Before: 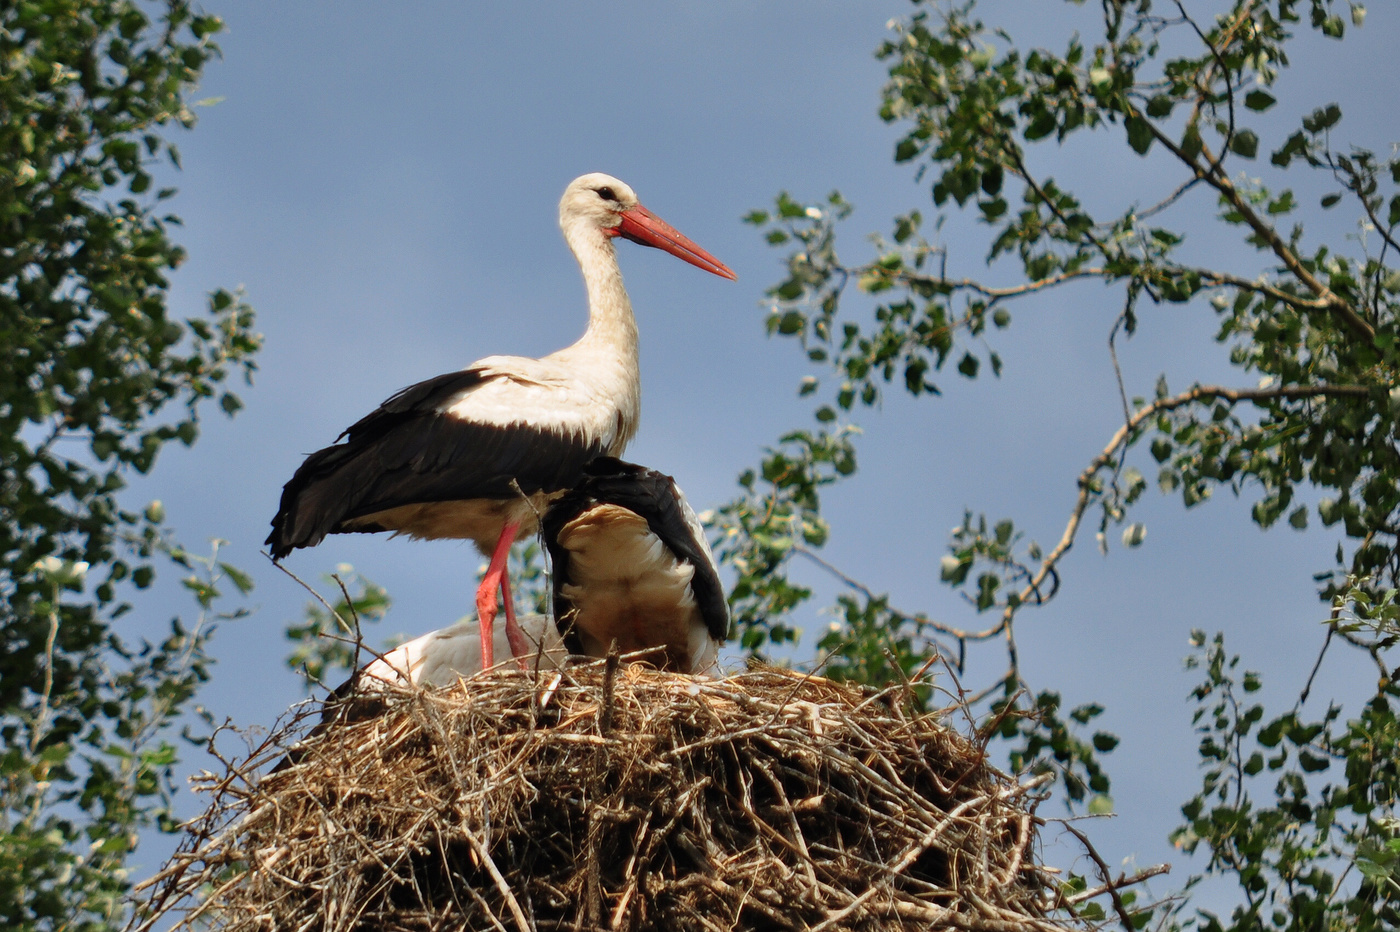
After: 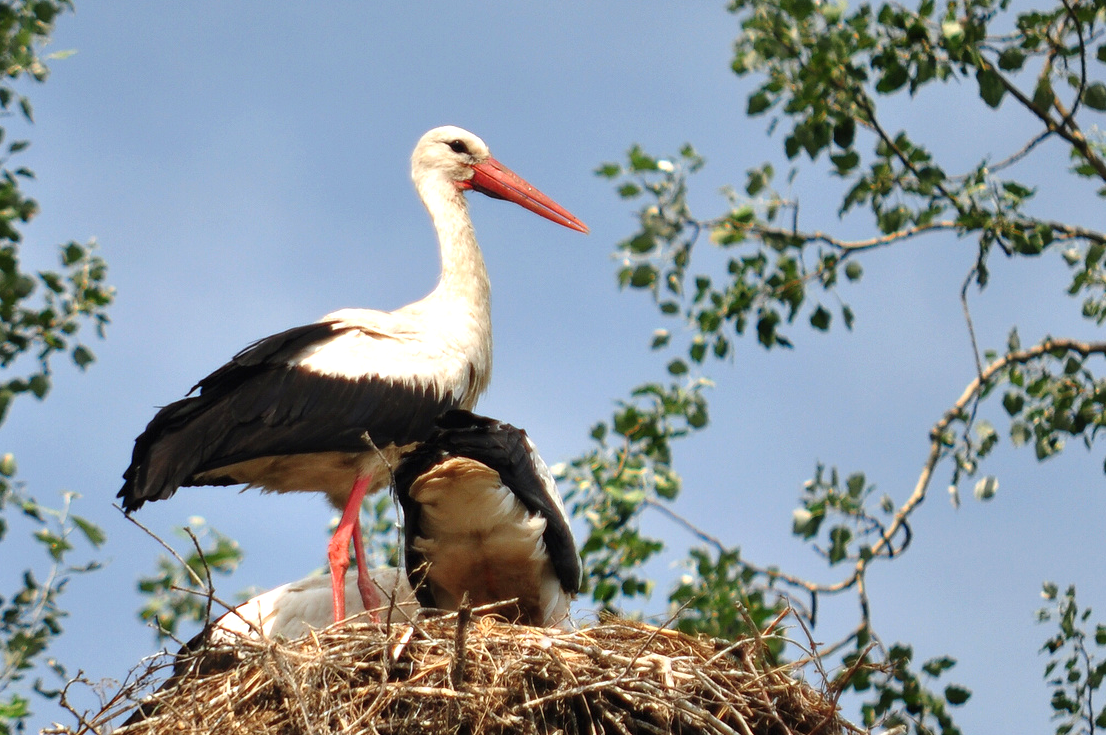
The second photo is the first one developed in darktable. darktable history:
crop and rotate: left 10.596%, top 5.048%, right 10.38%, bottom 15.984%
exposure: exposure 0.496 EV, compensate exposure bias true, compensate highlight preservation false
